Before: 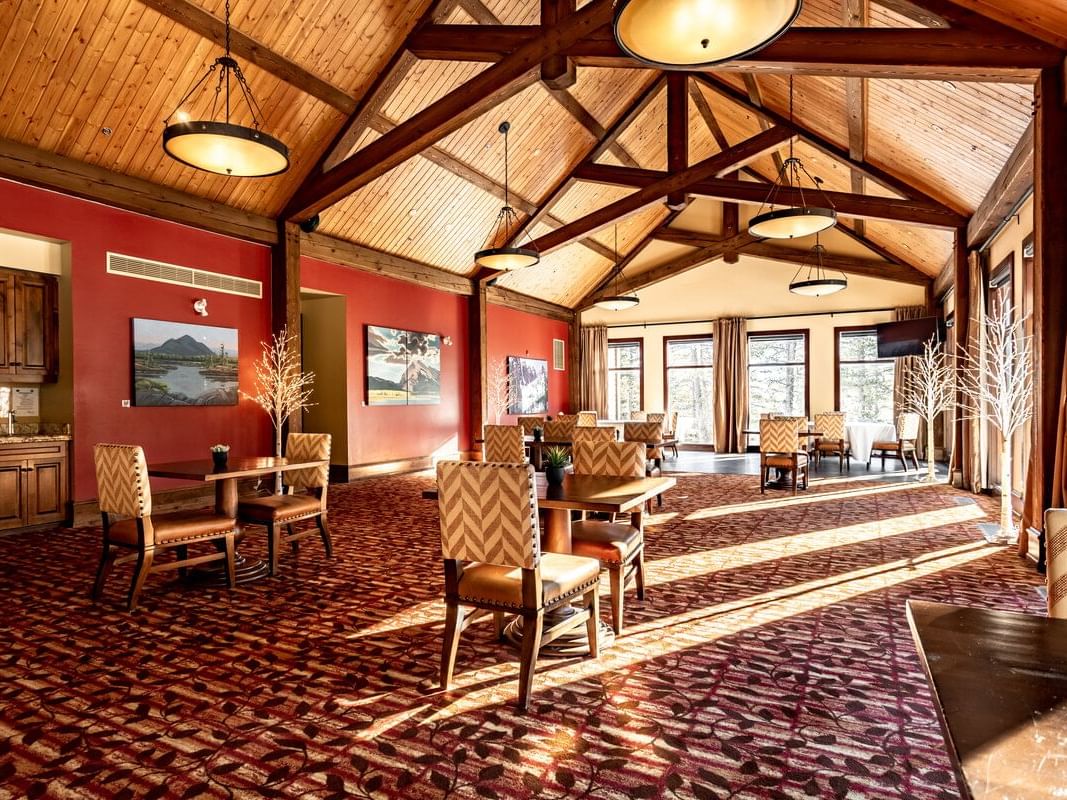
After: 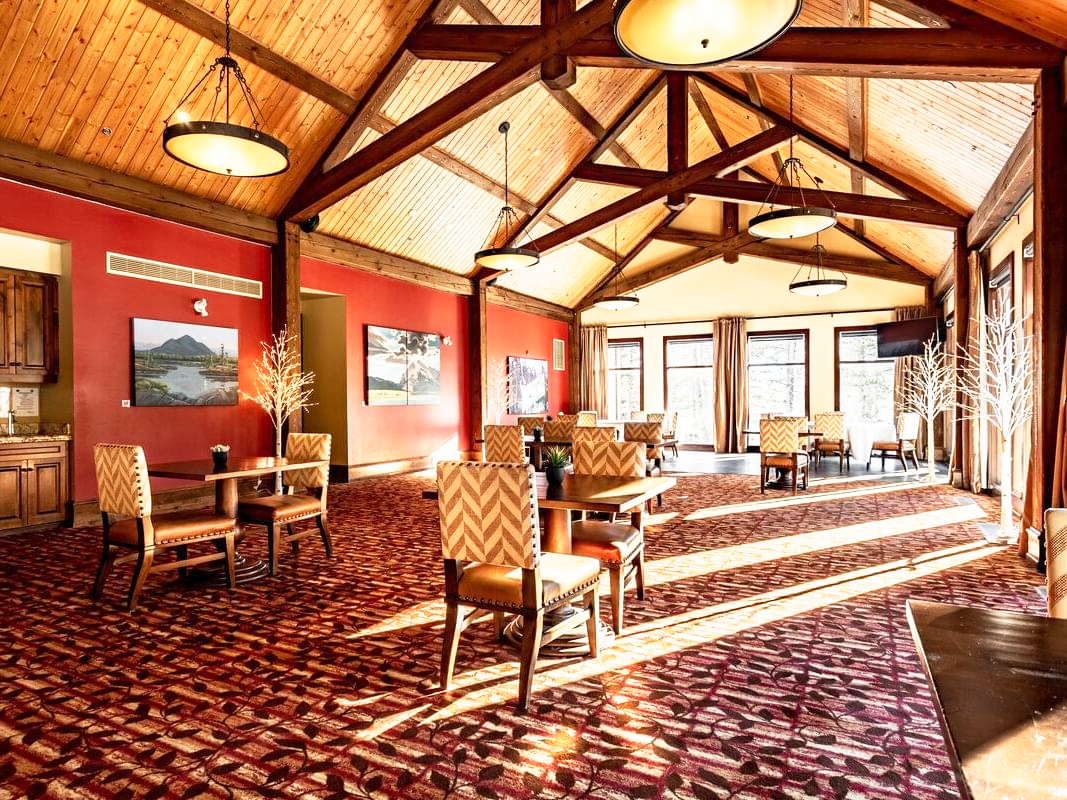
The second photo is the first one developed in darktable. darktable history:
base curve: curves: ch0 [(0, 0) (0.088, 0.125) (0.176, 0.251) (0.354, 0.501) (0.613, 0.749) (1, 0.877)], preserve colors none
levels: mode automatic, black 0.023%, white 99.97%, levels [0.062, 0.494, 0.925]
